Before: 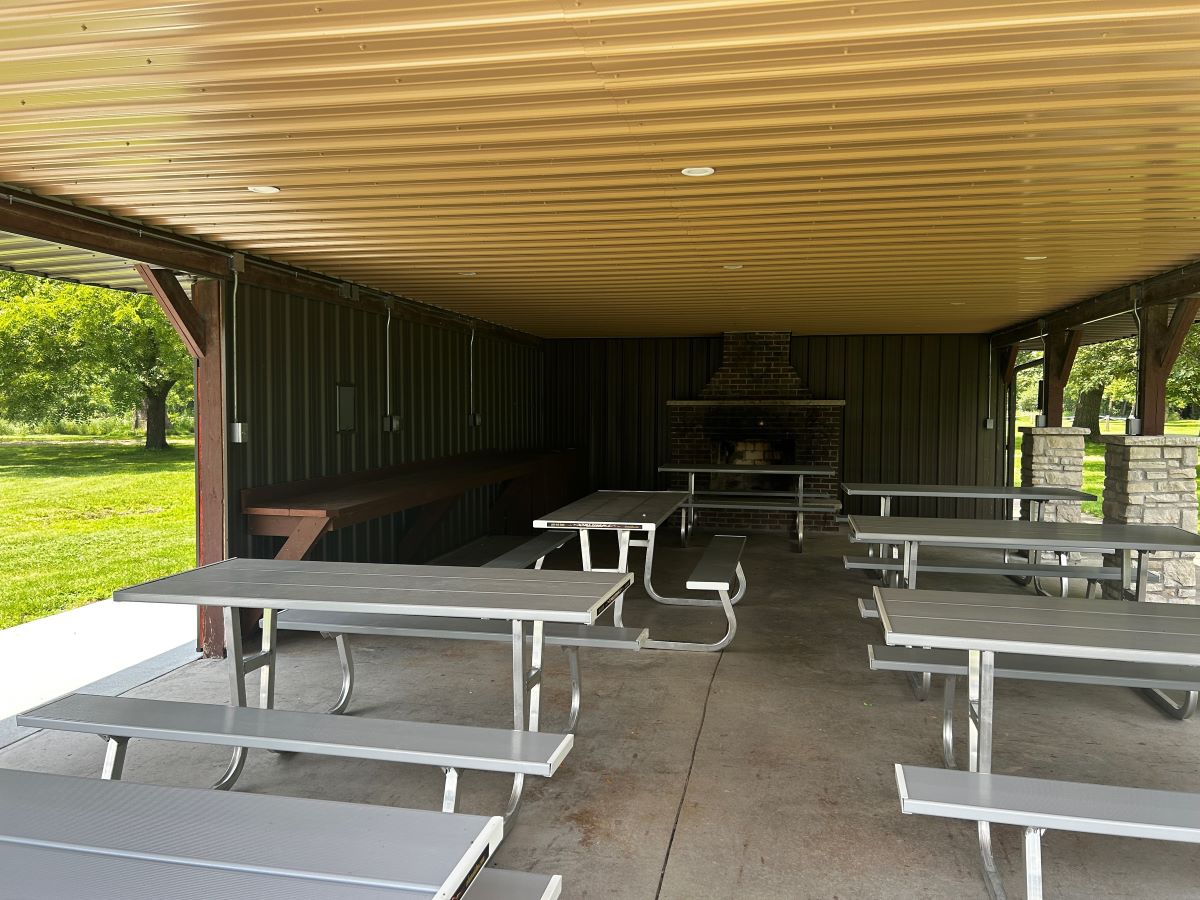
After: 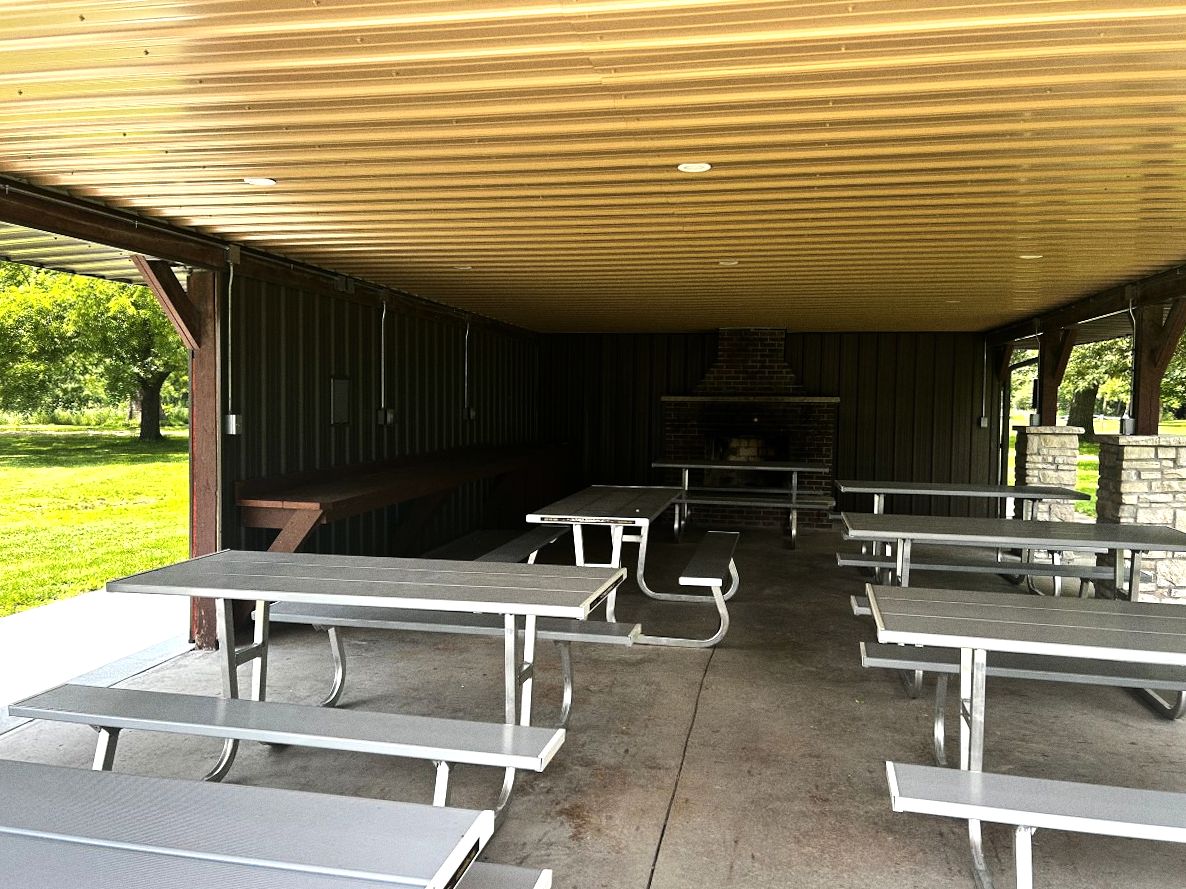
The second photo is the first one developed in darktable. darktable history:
base curve: curves: ch0 [(0, 0) (0.303, 0.277) (1, 1)]
crop and rotate: angle -0.5°
grain: on, module defaults
tone equalizer: -8 EV -0.75 EV, -7 EV -0.7 EV, -6 EV -0.6 EV, -5 EV -0.4 EV, -3 EV 0.4 EV, -2 EV 0.6 EV, -1 EV 0.7 EV, +0 EV 0.75 EV, edges refinement/feathering 500, mask exposure compensation -1.57 EV, preserve details no
